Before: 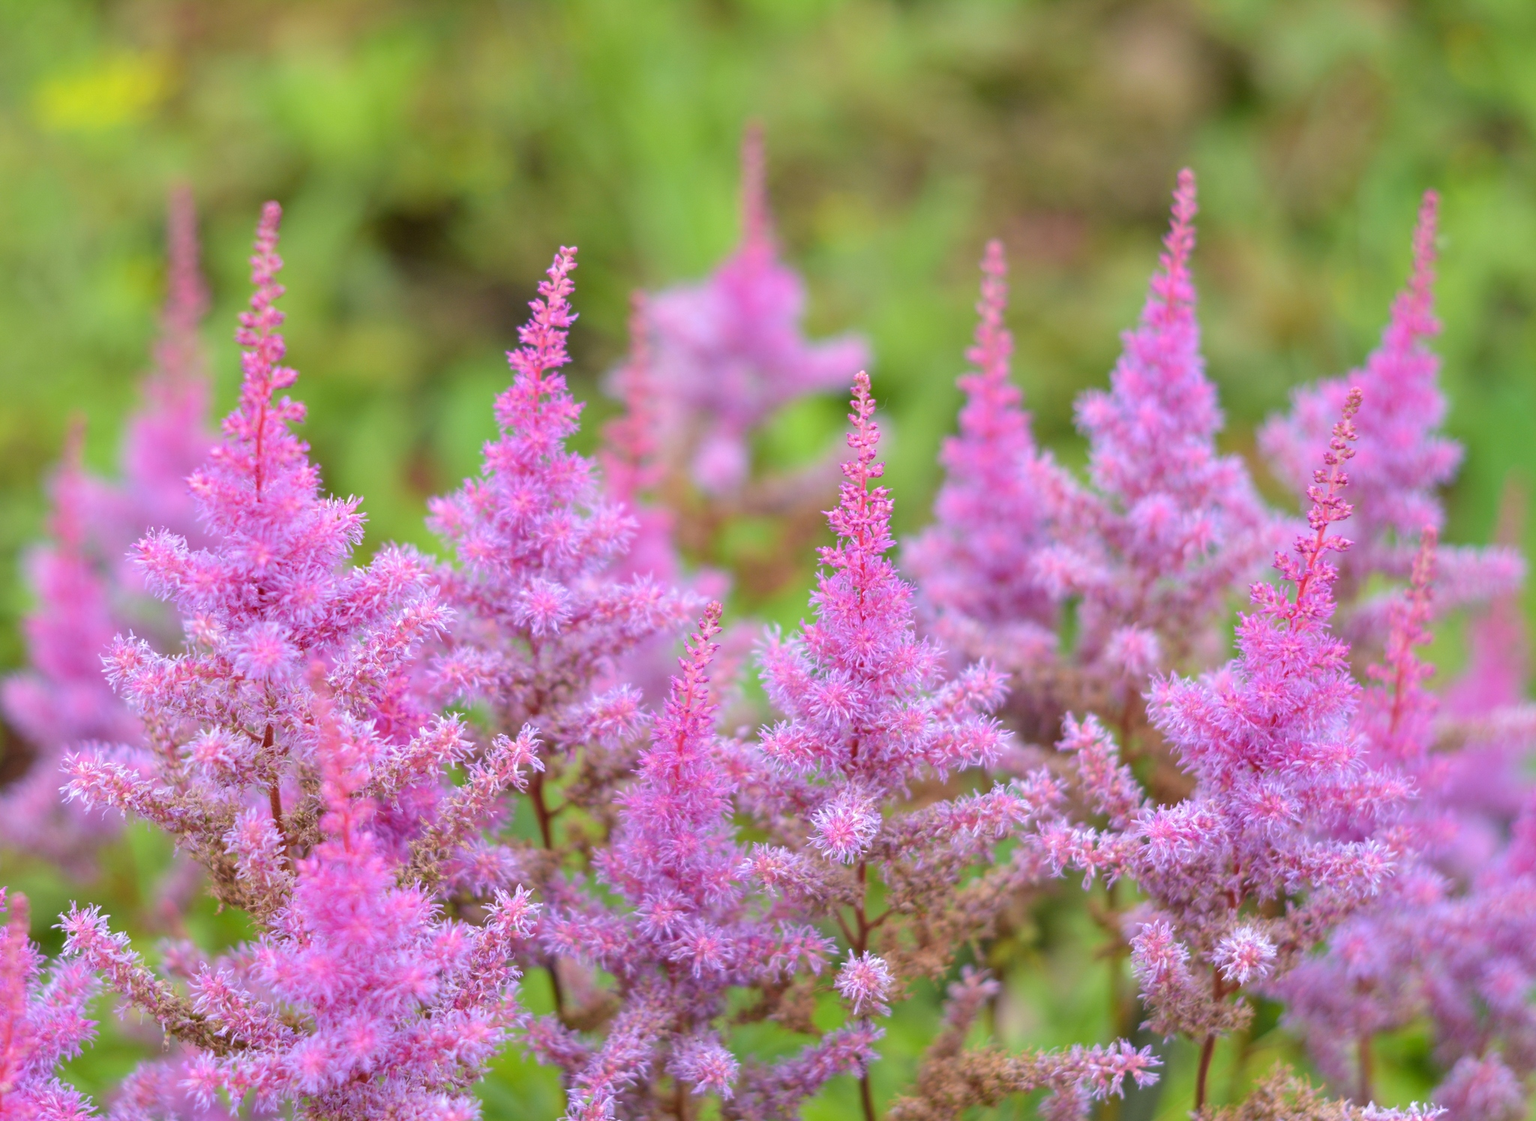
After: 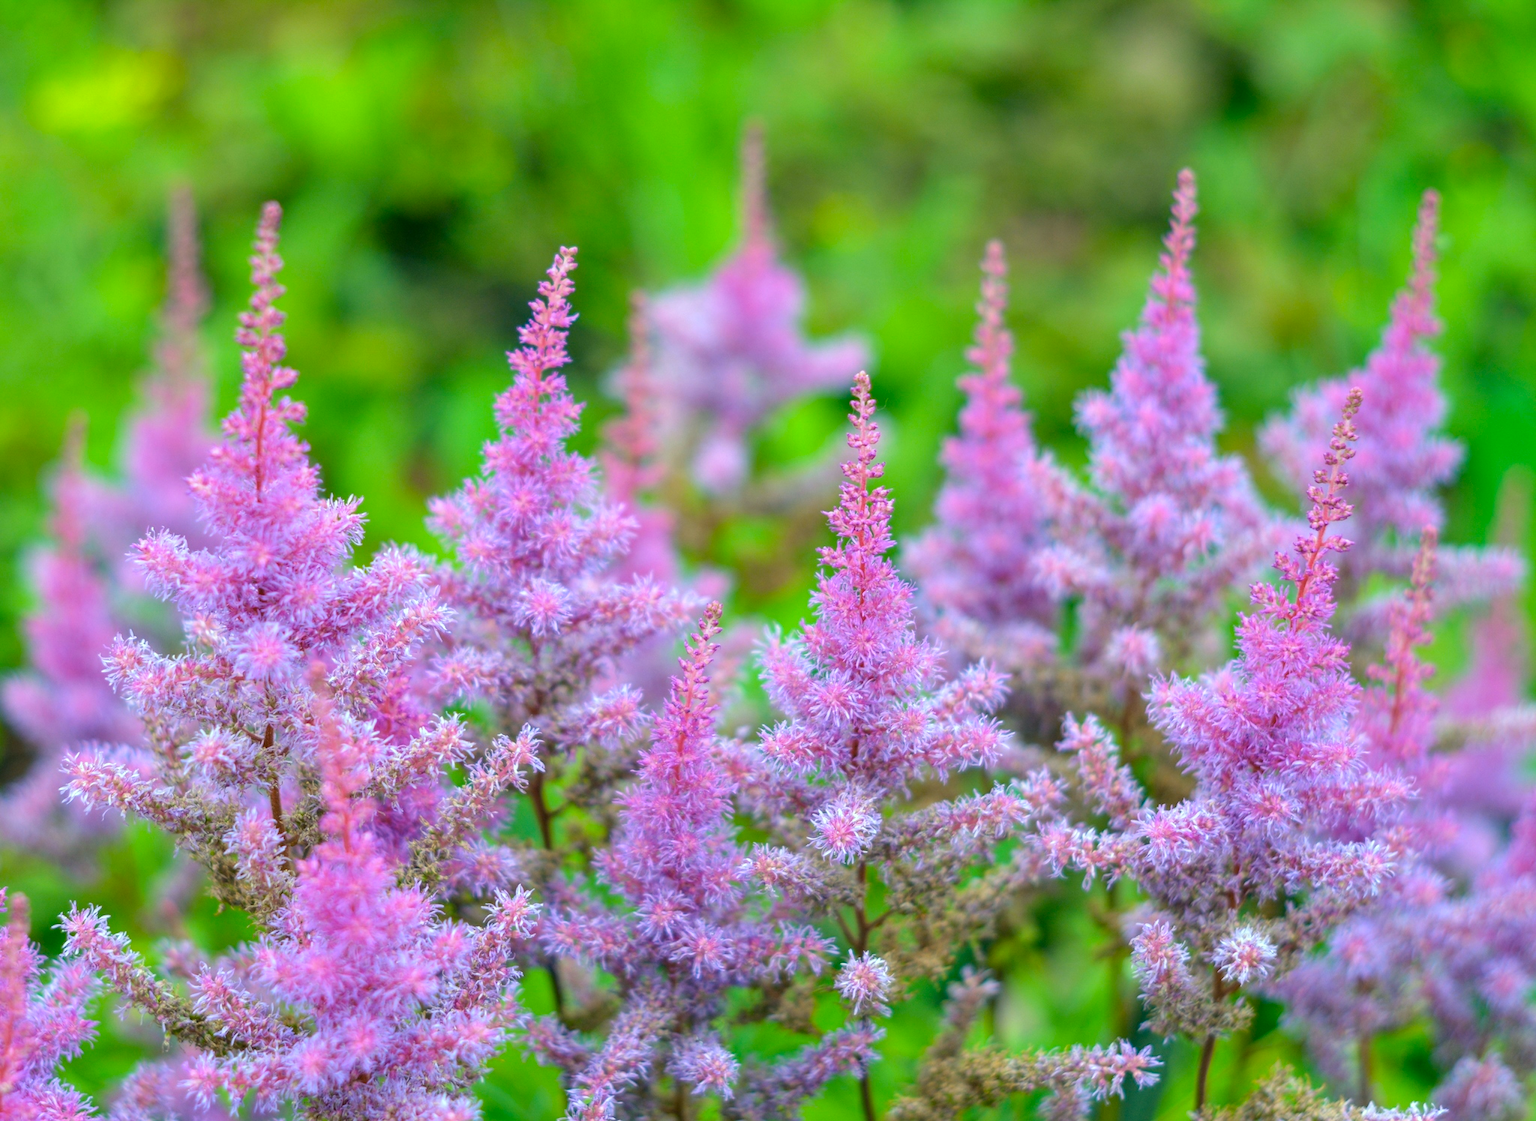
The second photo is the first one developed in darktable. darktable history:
color balance rgb: linear chroma grading › global chroma 15.373%, perceptual saturation grading › global saturation 0.23%, global vibrance 25.11%
color correction: highlights a* -19.79, highlights b* 9.8, shadows a* -20.73, shadows b* -10.27
local contrast: on, module defaults
